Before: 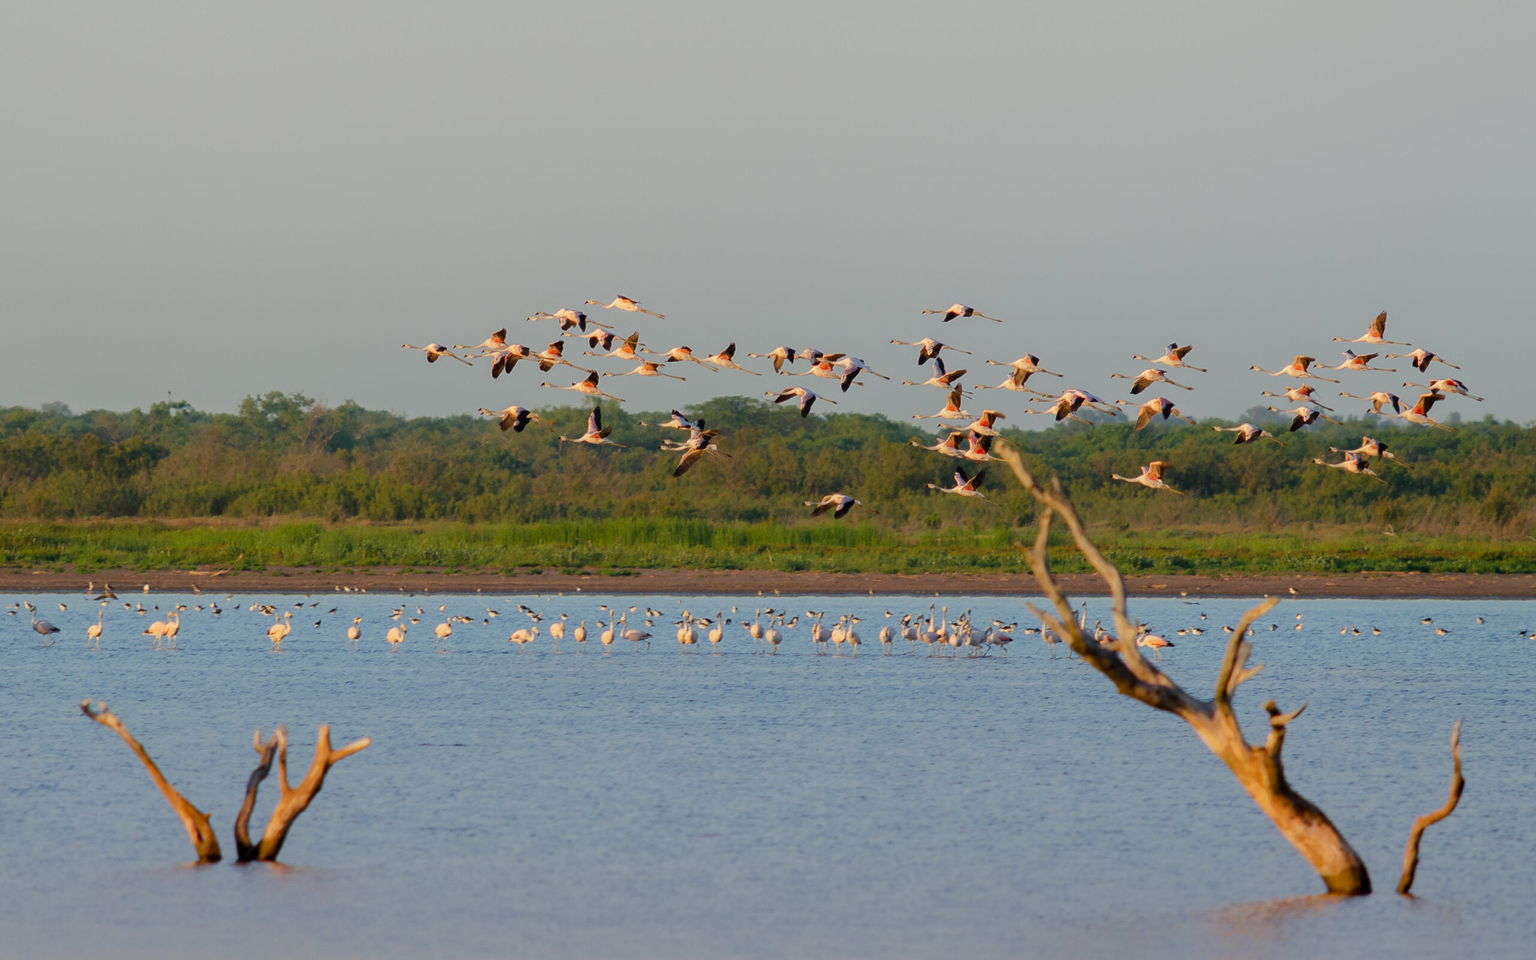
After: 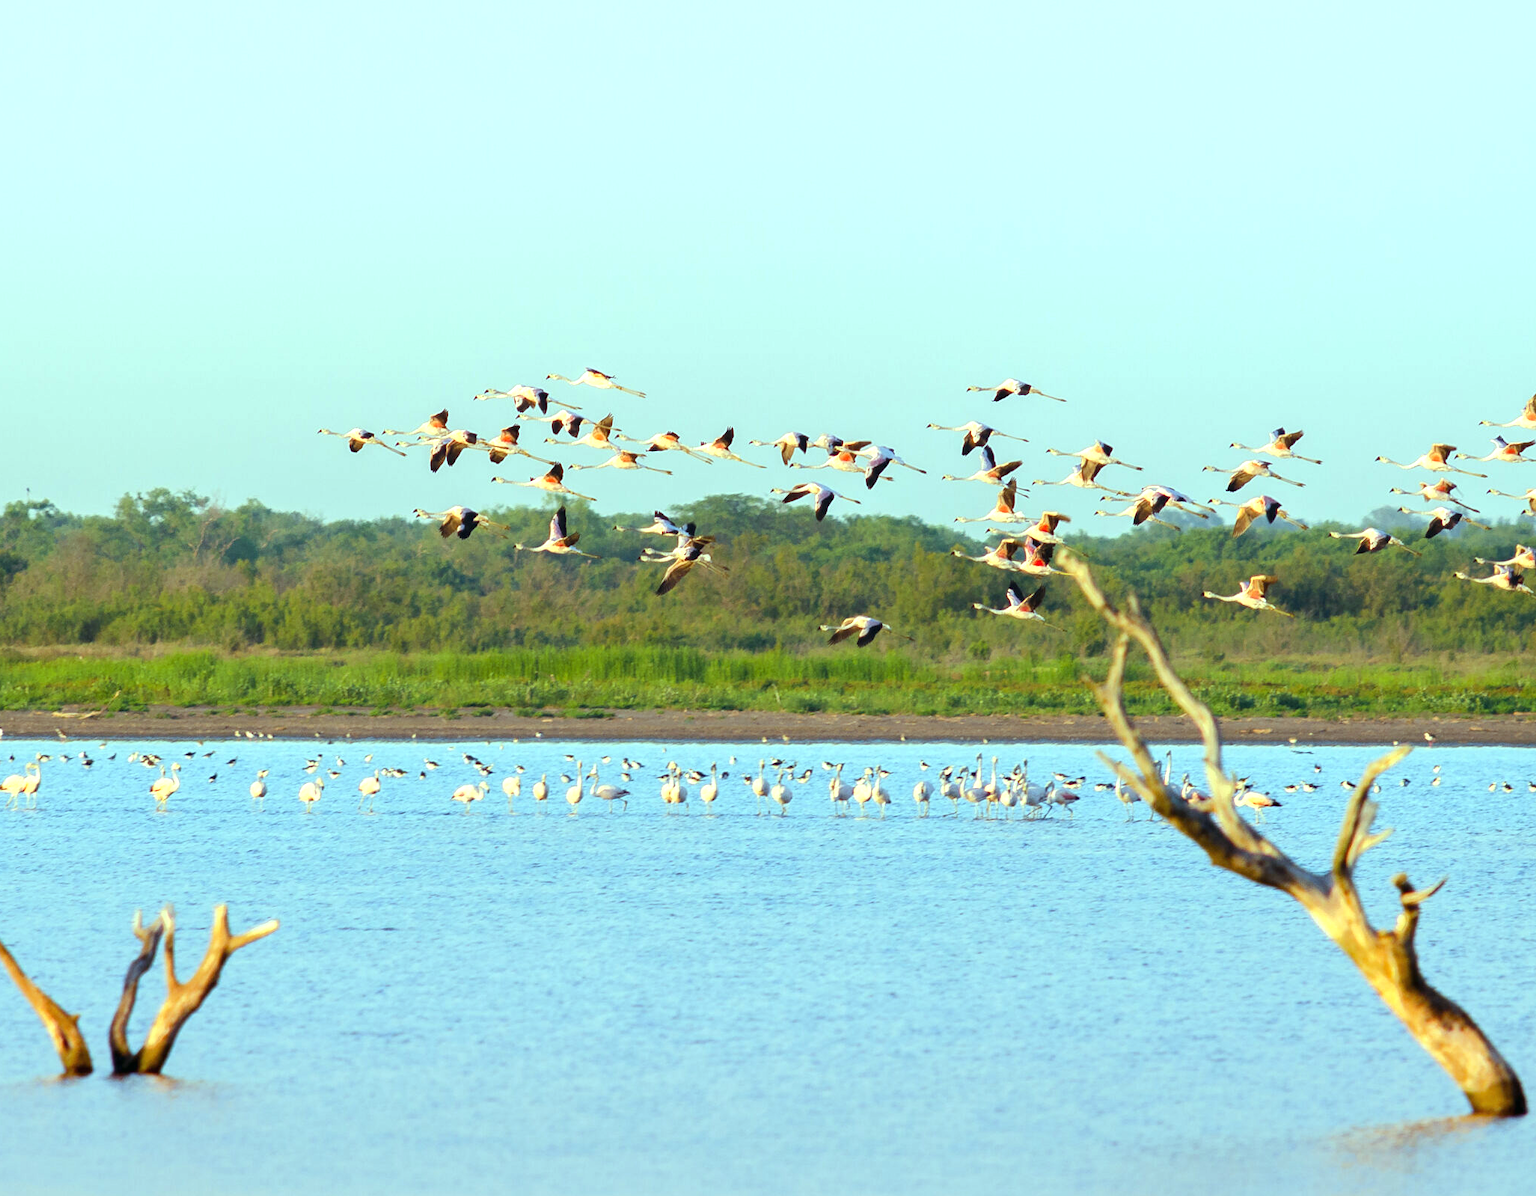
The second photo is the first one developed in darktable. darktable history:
color balance: mode lift, gamma, gain (sRGB), lift [0.997, 0.979, 1.021, 1.011], gamma [1, 1.084, 0.916, 0.998], gain [1, 0.87, 1.13, 1.101], contrast 4.55%, contrast fulcrum 38.24%, output saturation 104.09%
tone equalizer: on, module defaults
exposure: black level correction 0, exposure 1 EV, compensate highlight preservation false
crop and rotate: left 9.597%, right 10.195%
